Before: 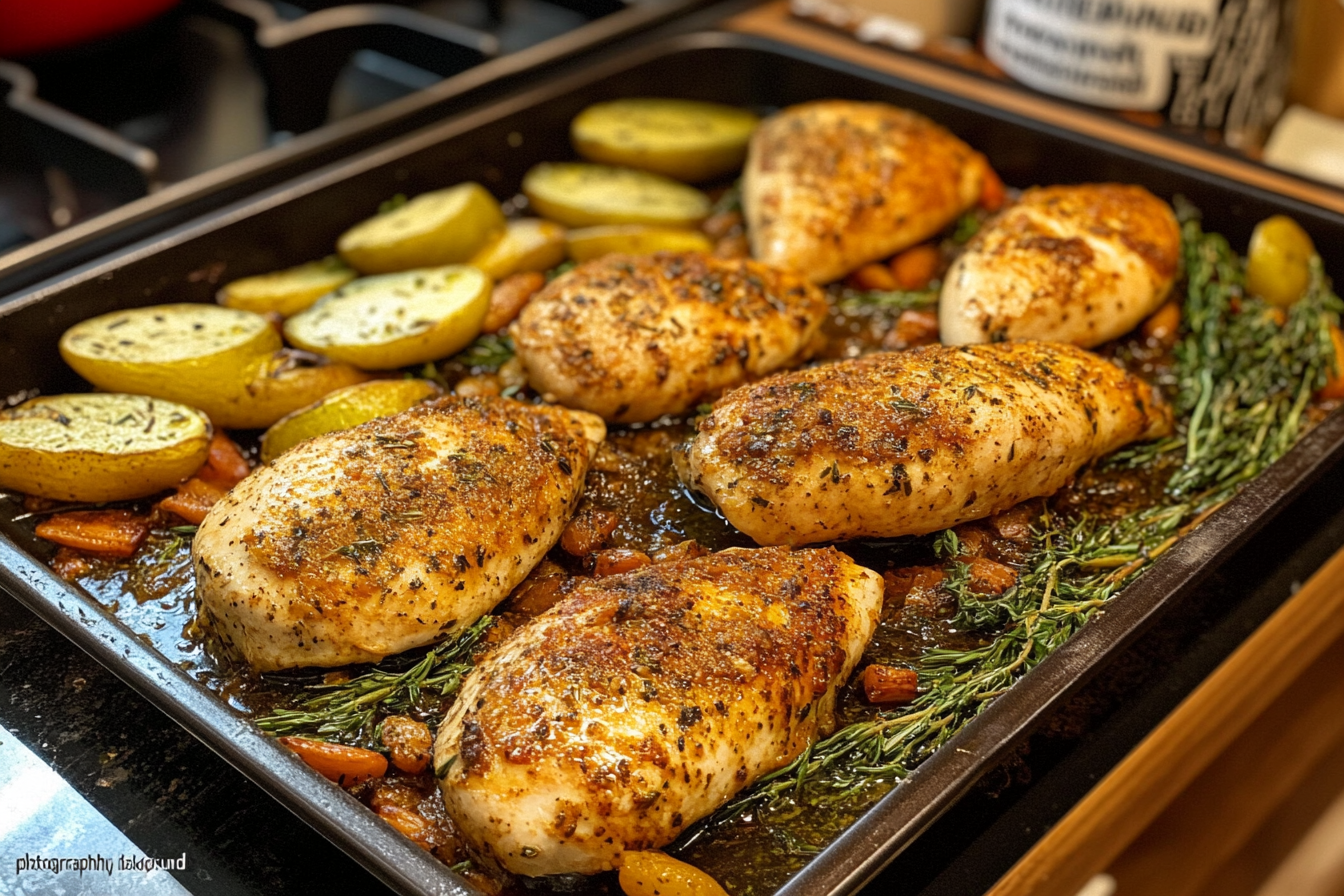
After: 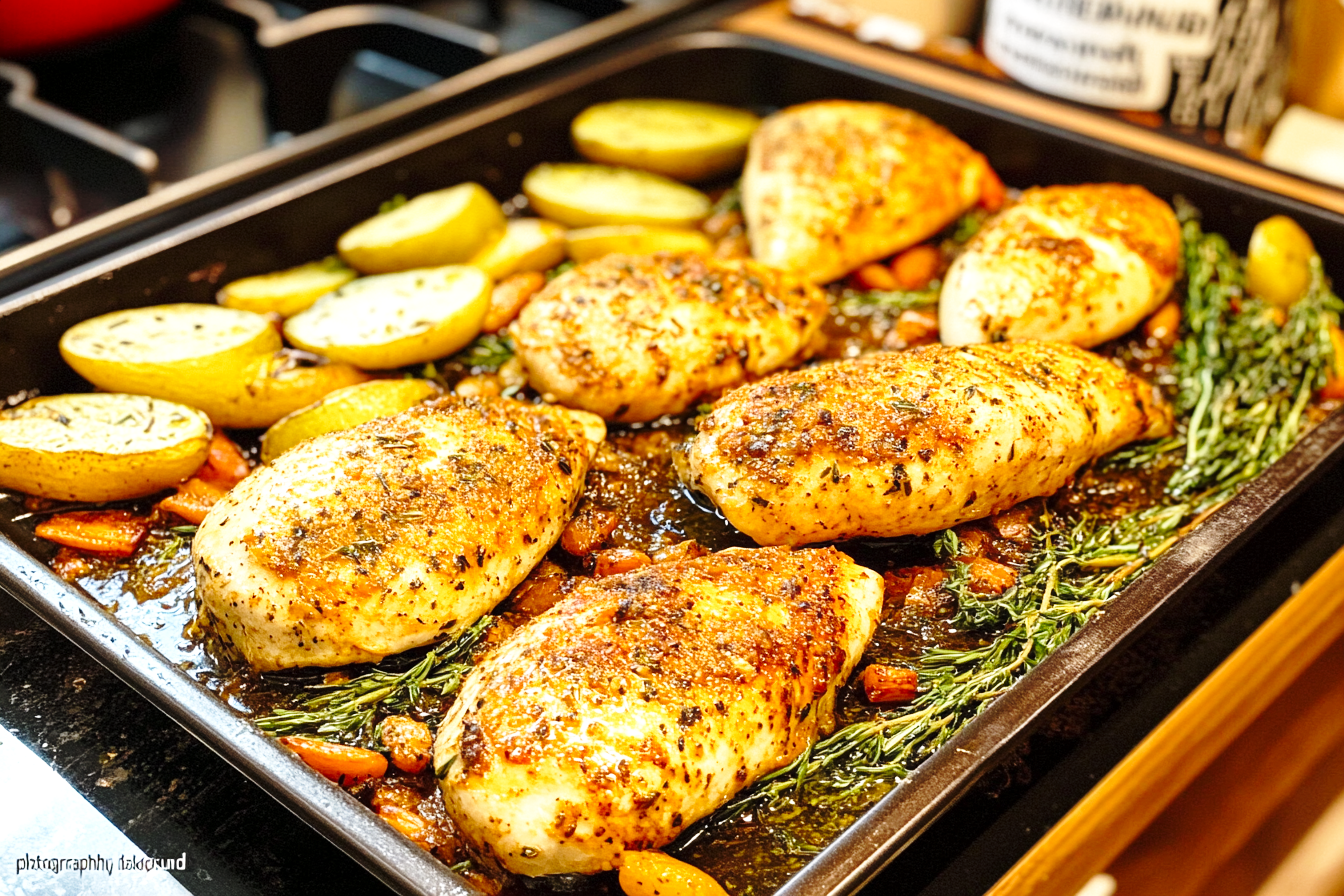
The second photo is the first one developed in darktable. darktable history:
base curve: curves: ch0 [(0, 0) (0.028, 0.03) (0.121, 0.232) (0.46, 0.748) (0.859, 0.968) (1, 1)], preserve colors none
exposure: exposure 0.493 EV, compensate highlight preservation false
